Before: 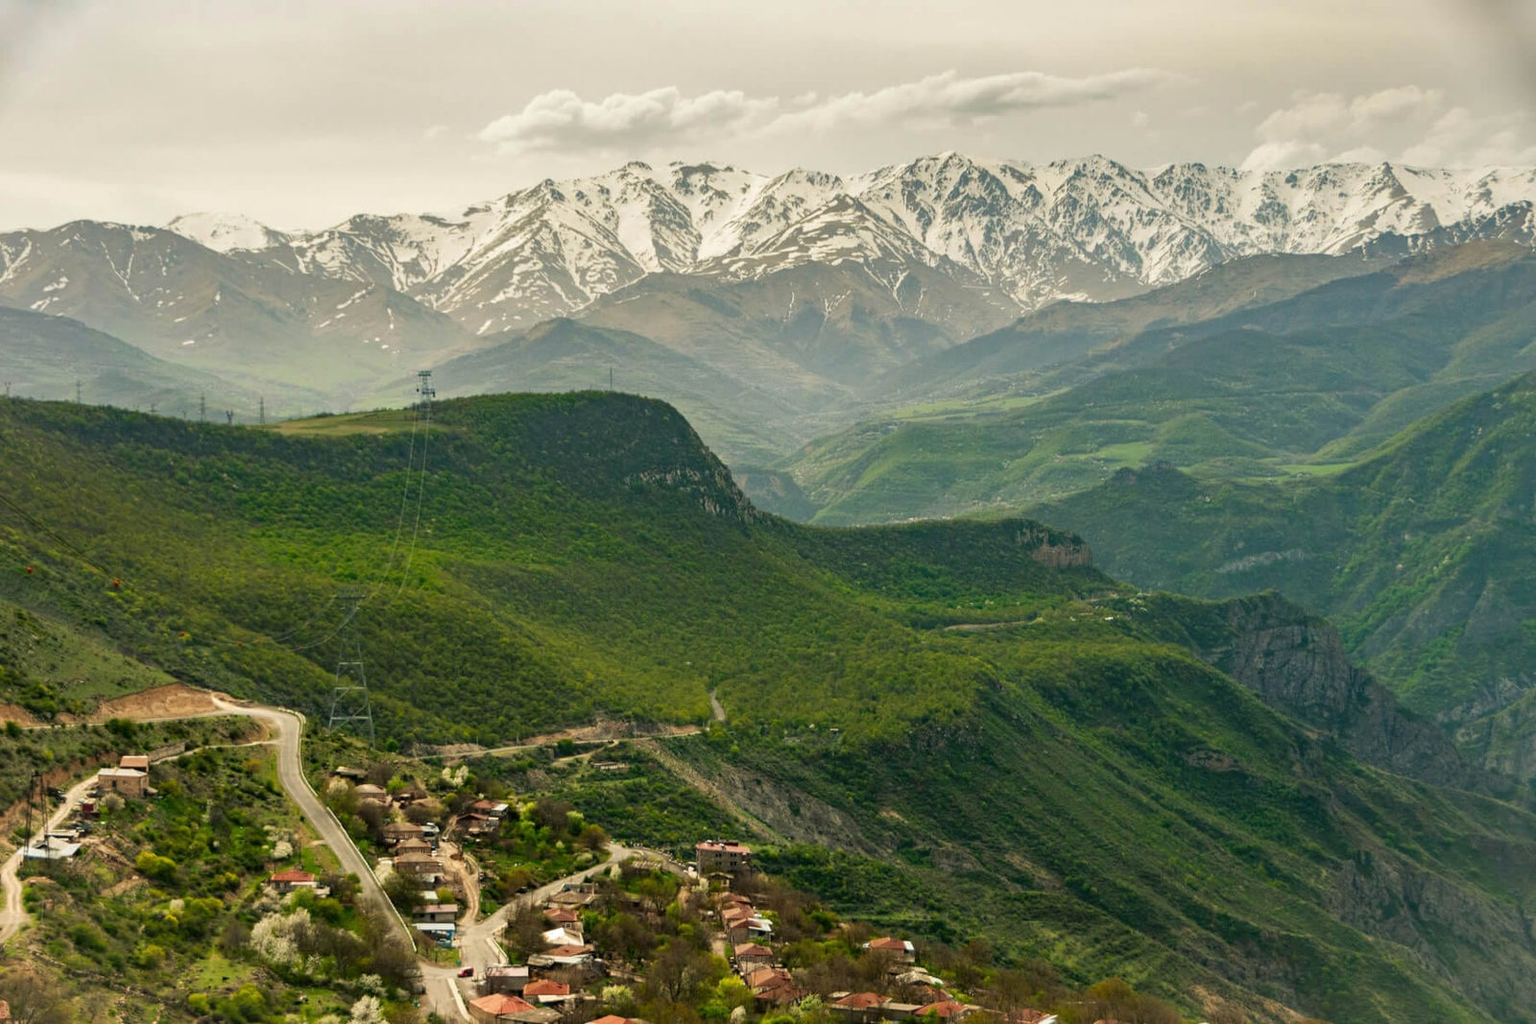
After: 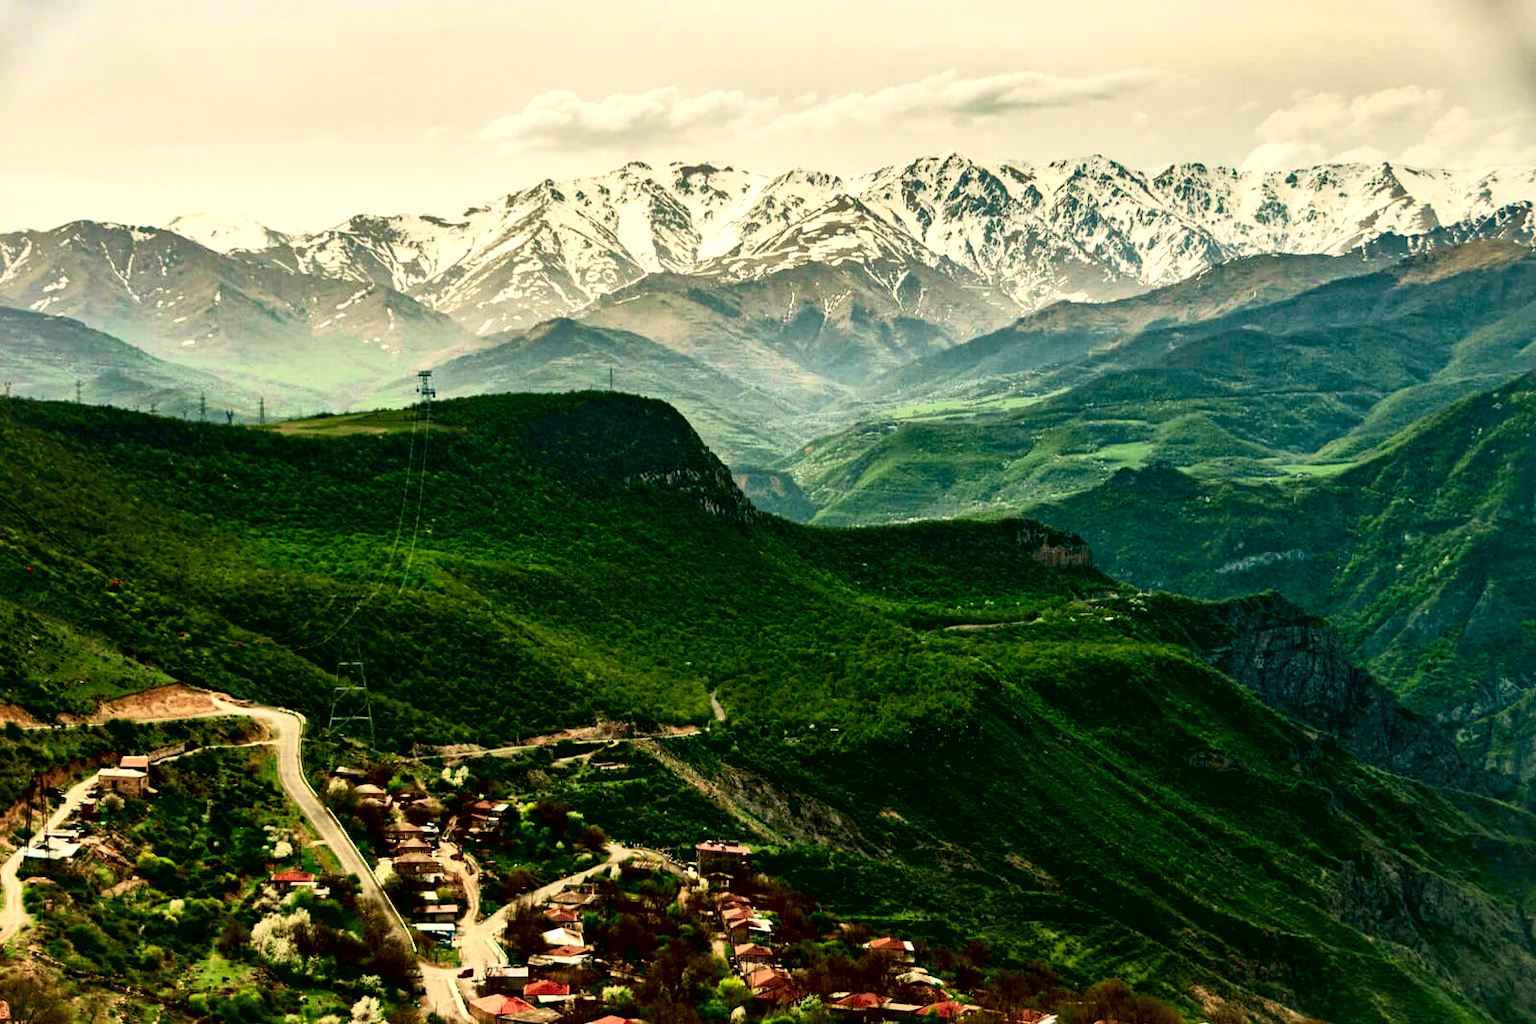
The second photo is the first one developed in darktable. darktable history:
contrast brightness saturation: contrast 0.19, brightness -0.24, saturation 0.11
local contrast: mode bilateral grid, contrast 25, coarseness 47, detail 151%, midtone range 0.2
tone curve: curves: ch0 [(0, 0.013) (0.054, 0.018) (0.205, 0.191) (0.289, 0.292) (0.39, 0.424) (0.493, 0.551) (0.647, 0.752) (0.796, 0.887) (1, 0.998)]; ch1 [(0, 0) (0.371, 0.339) (0.477, 0.452) (0.494, 0.495) (0.501, 0.501) (0.51, 0.516) (0.54, 0.557) (0.572, 0.605) (0.625, 0.687) (0.774, 0.841) (1, 1)]; ch2 [(0, 0) (0.32, 0.281) (0.403, 0.399) (0.441, 0.428) (0.47, 0.469) (0.498, 0.496) (0.524, 0.543) (0.551, 0.579) (0.633, 0.665) (0.7, 0.711) (1, 1)], color space Lab, independent channels, preserve colors none
exposure: exposure 0.197 EV, compensate highlight preservation false
